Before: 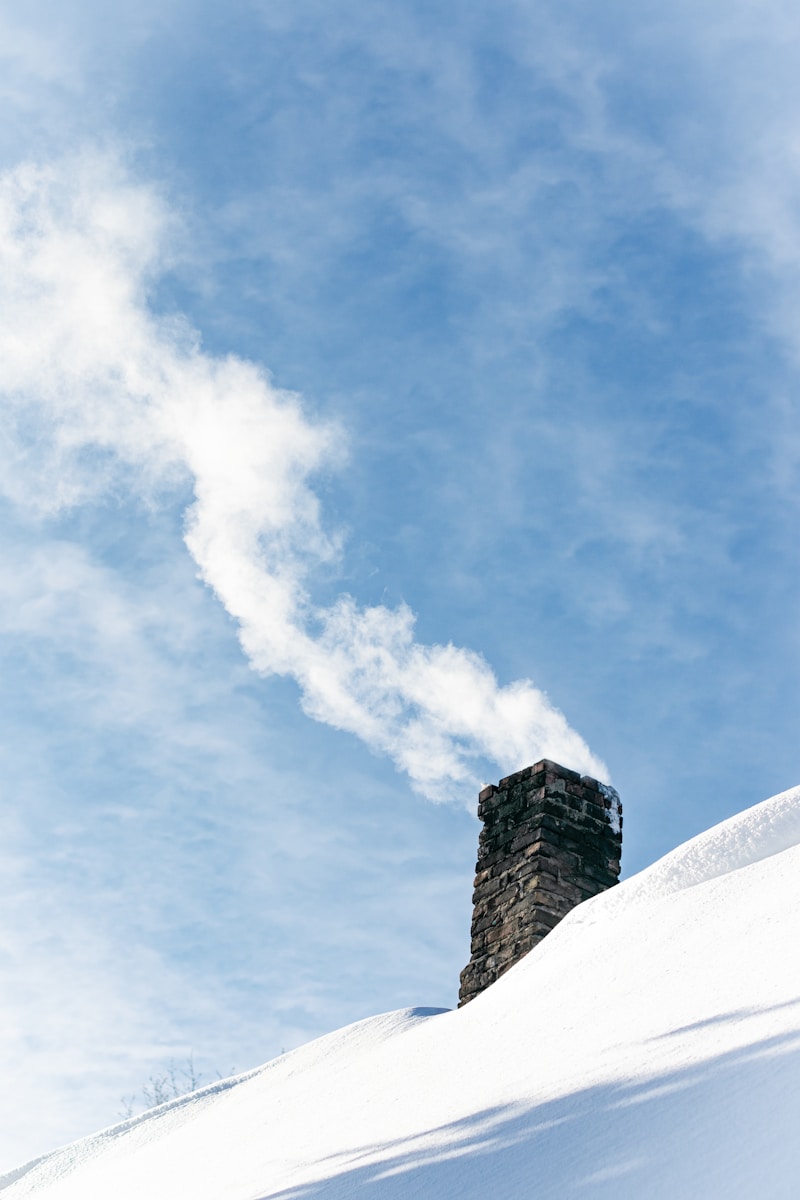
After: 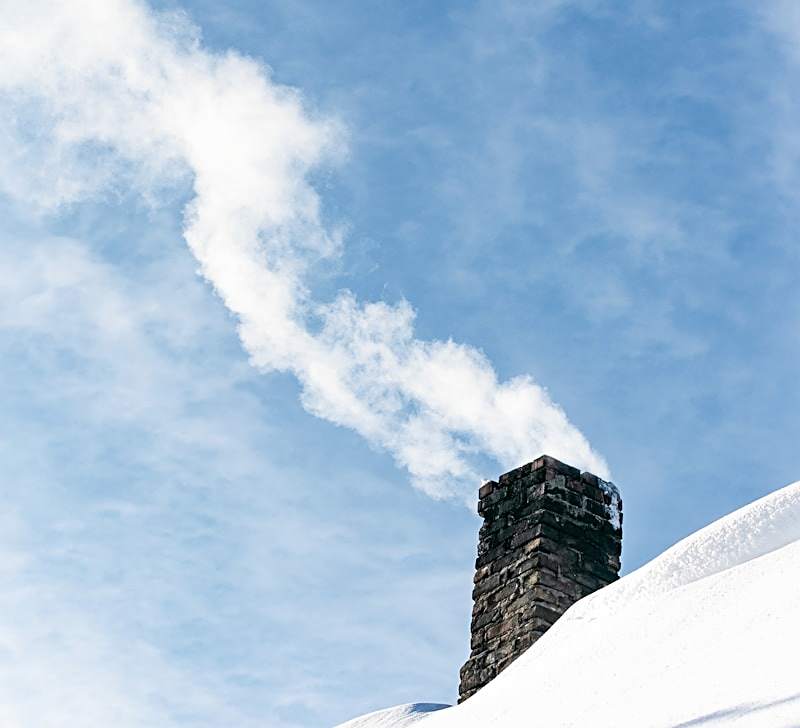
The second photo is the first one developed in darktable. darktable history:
tone curve: curves: ch0 [(0, 0) (0.08, 0.069) (0.4, 0.391) (0.6, 0.609) (0.92, 0.93) (1, 1)], color space Lab, independent channels, preserve colors none
crop and rotate: top 25.357%, bottom 13.942%
sharpen: on, module defaults
